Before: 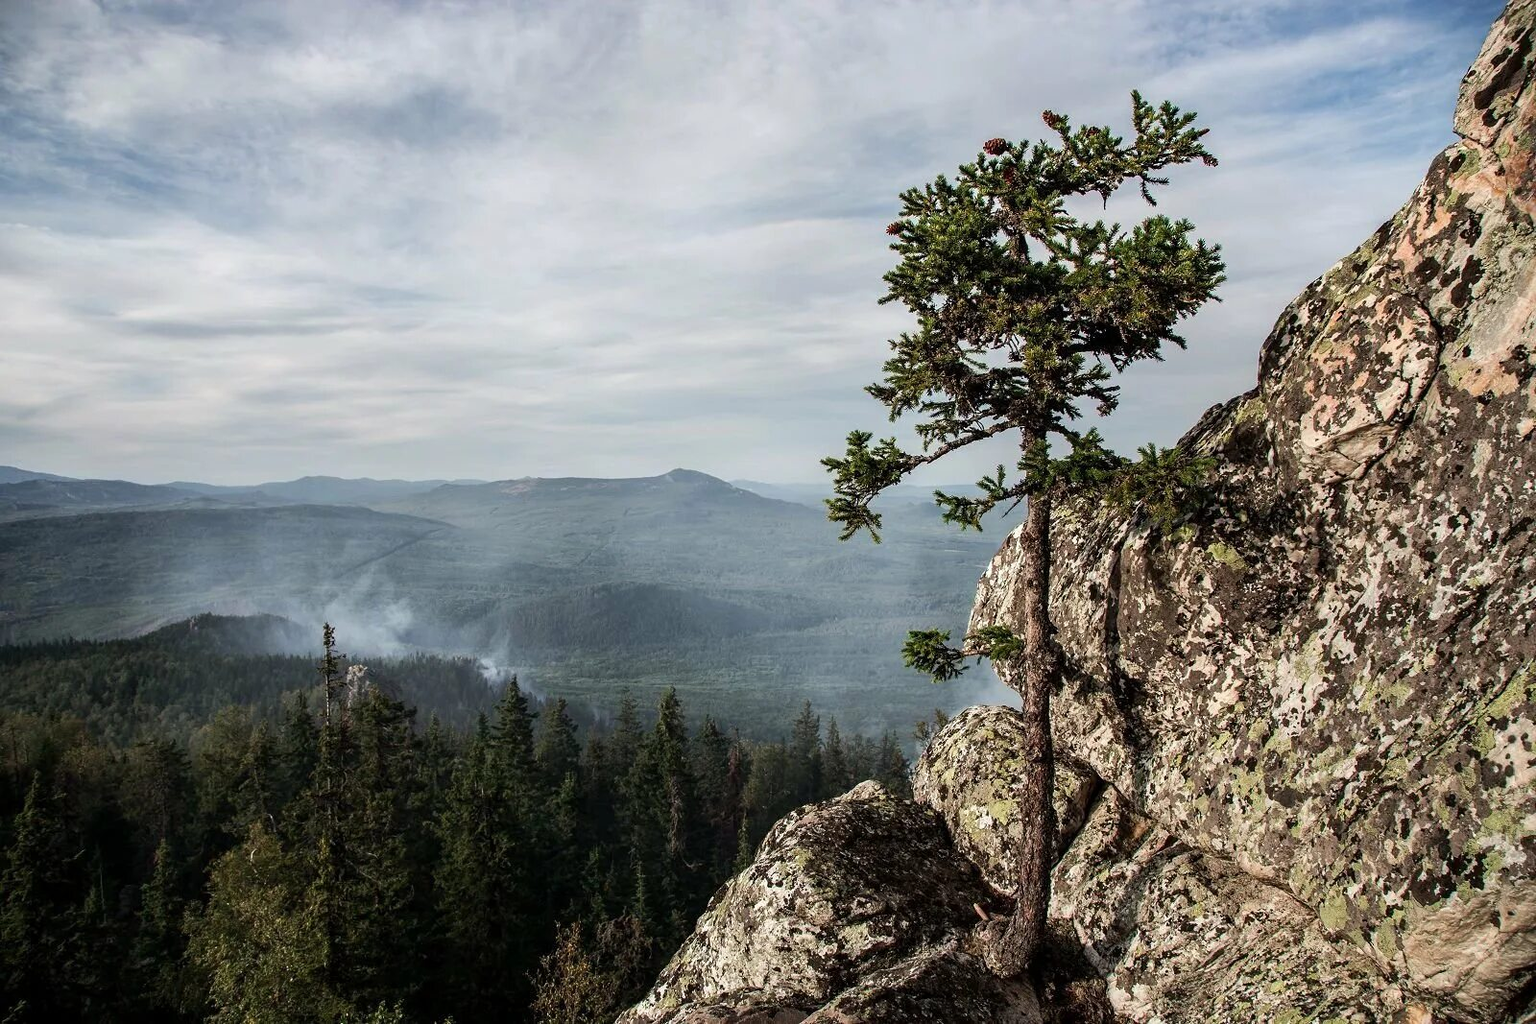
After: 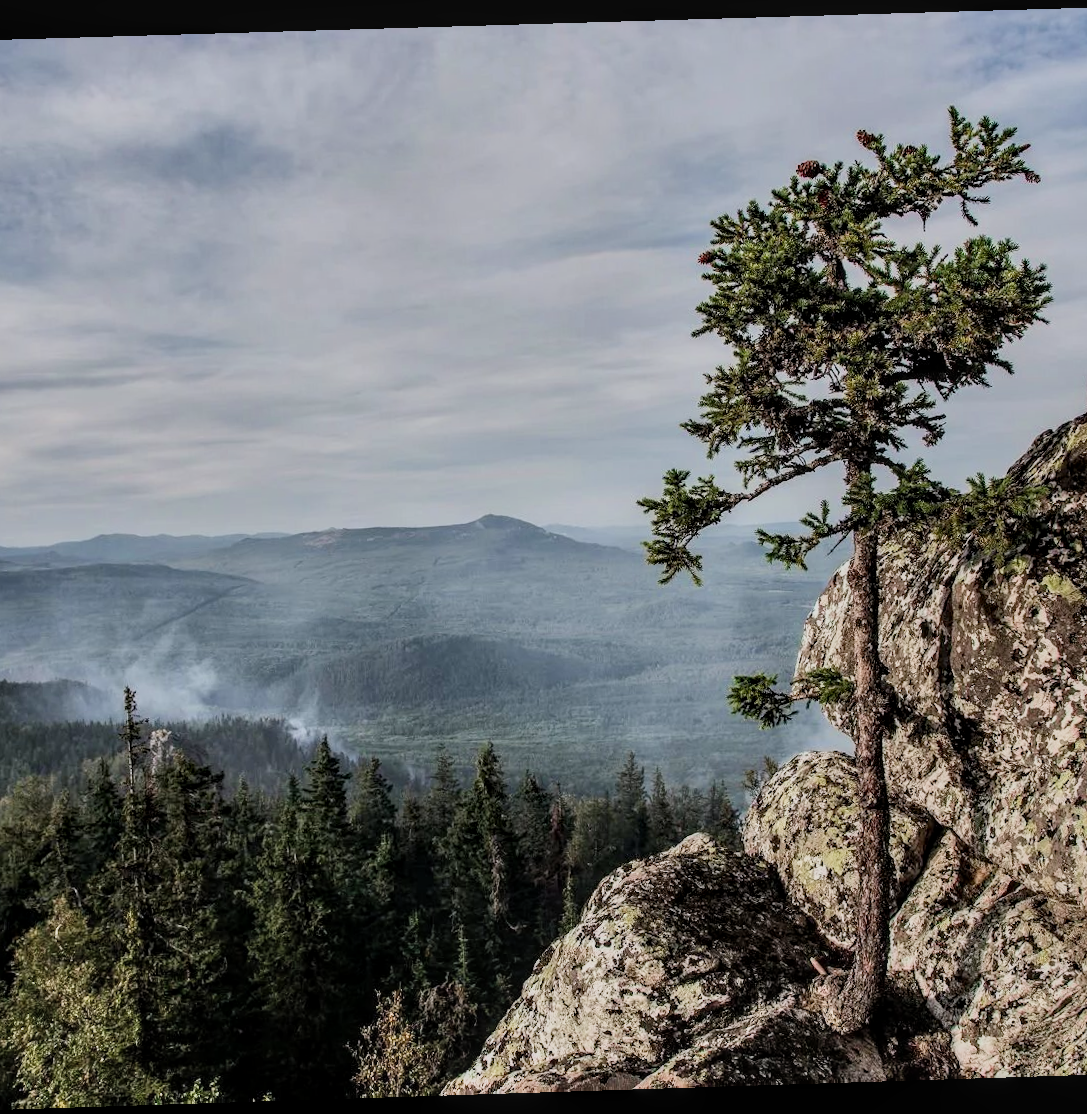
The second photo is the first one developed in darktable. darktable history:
shadows and highlights: shadows 43.71, white point adjustment -1.46, soften with gaussian
white balance: red 1.004, blue 1.024
filmic rgb: black relative exposure -13 EV, threshold 3 EV, target white luminance 85%, hardness 6.3, latitude 42.11%, contrast 0.858, shadows ↔ highlights balance 8.63%, color science v4 (2020), enable highlight reconstruction true
rotate and perspective: rotation -1.77°, lens shift (horizontal) 0.004, automatic cropping off
contrast brightness saturation: contrast 0.15, brightness 0.05
crop and rotate: left 14.385%, right 18.948%
local contrast: on, module defaults
